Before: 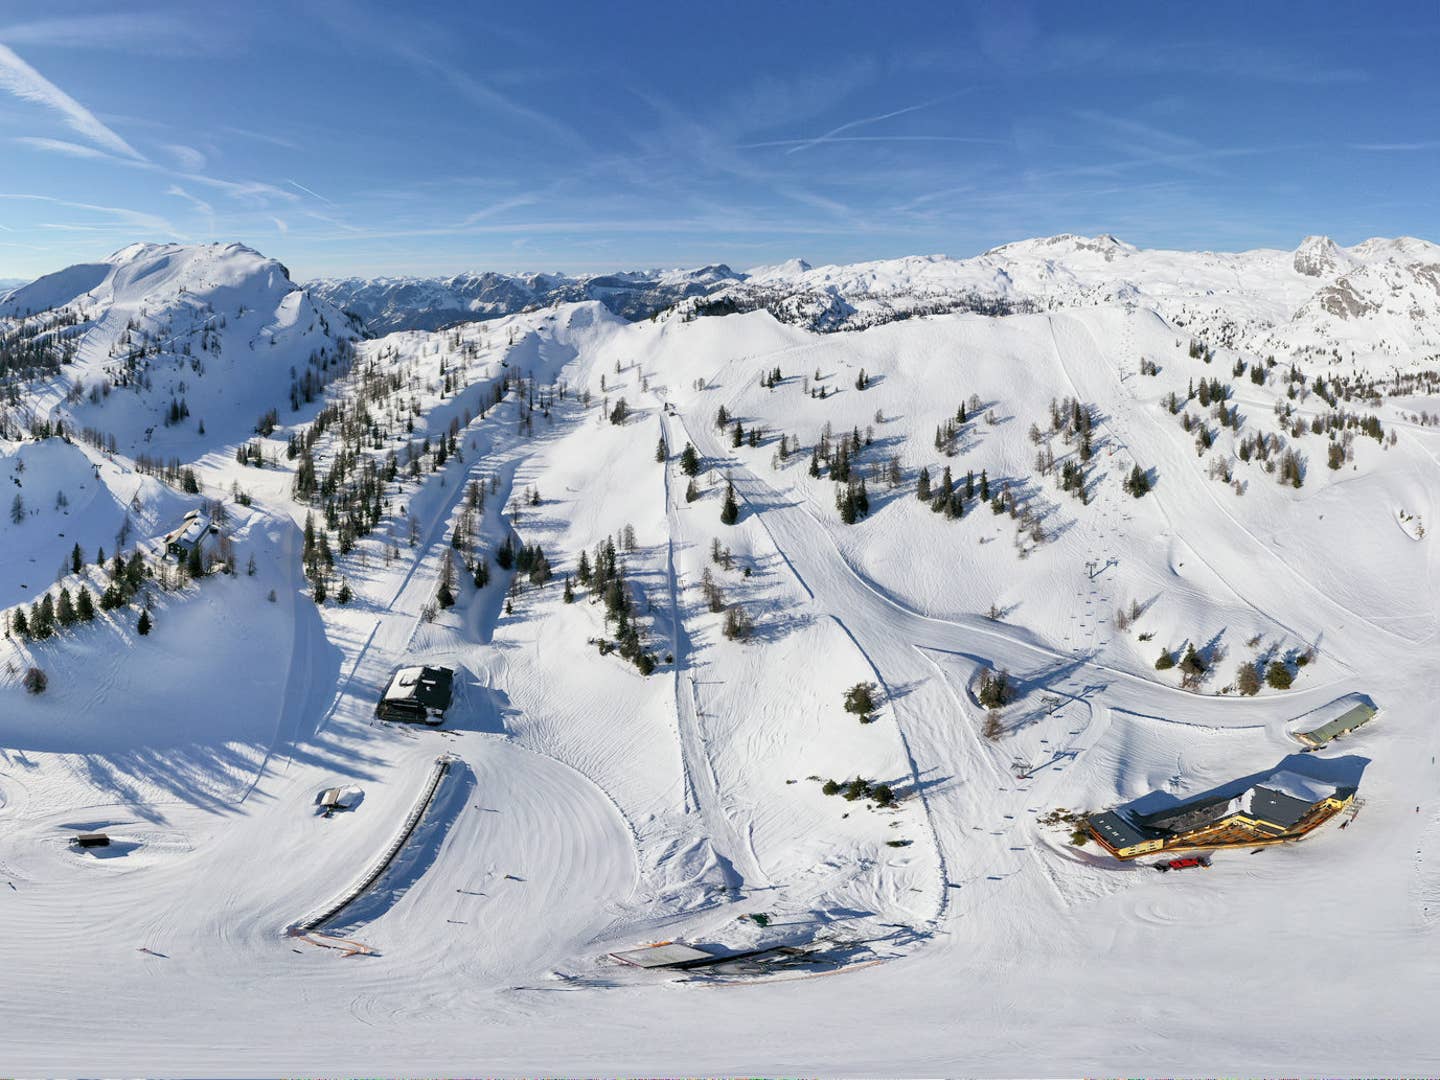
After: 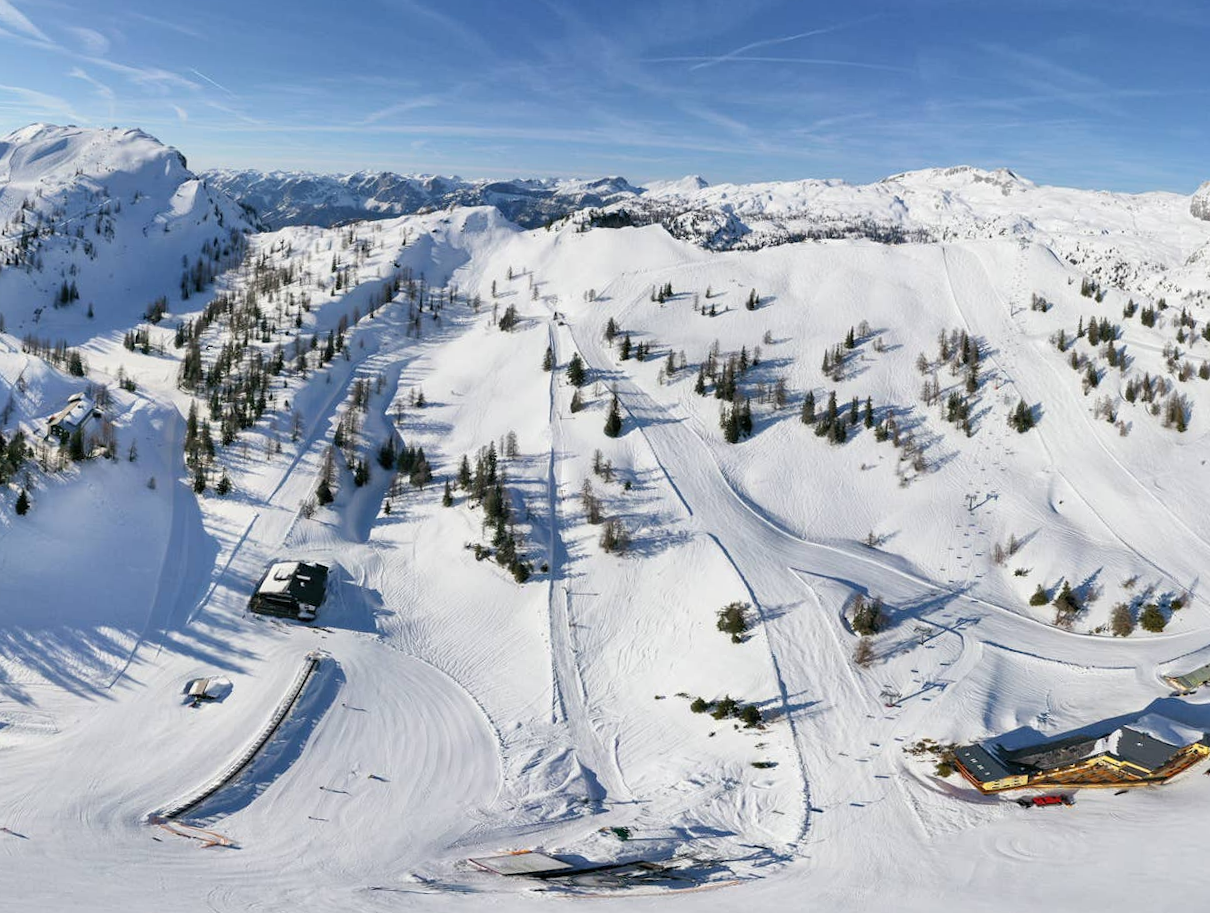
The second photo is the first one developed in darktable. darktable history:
crop and rotate: angle -3.17°, left 5.192%, top 5.169%, right 4.708%, bottom 4.144%
